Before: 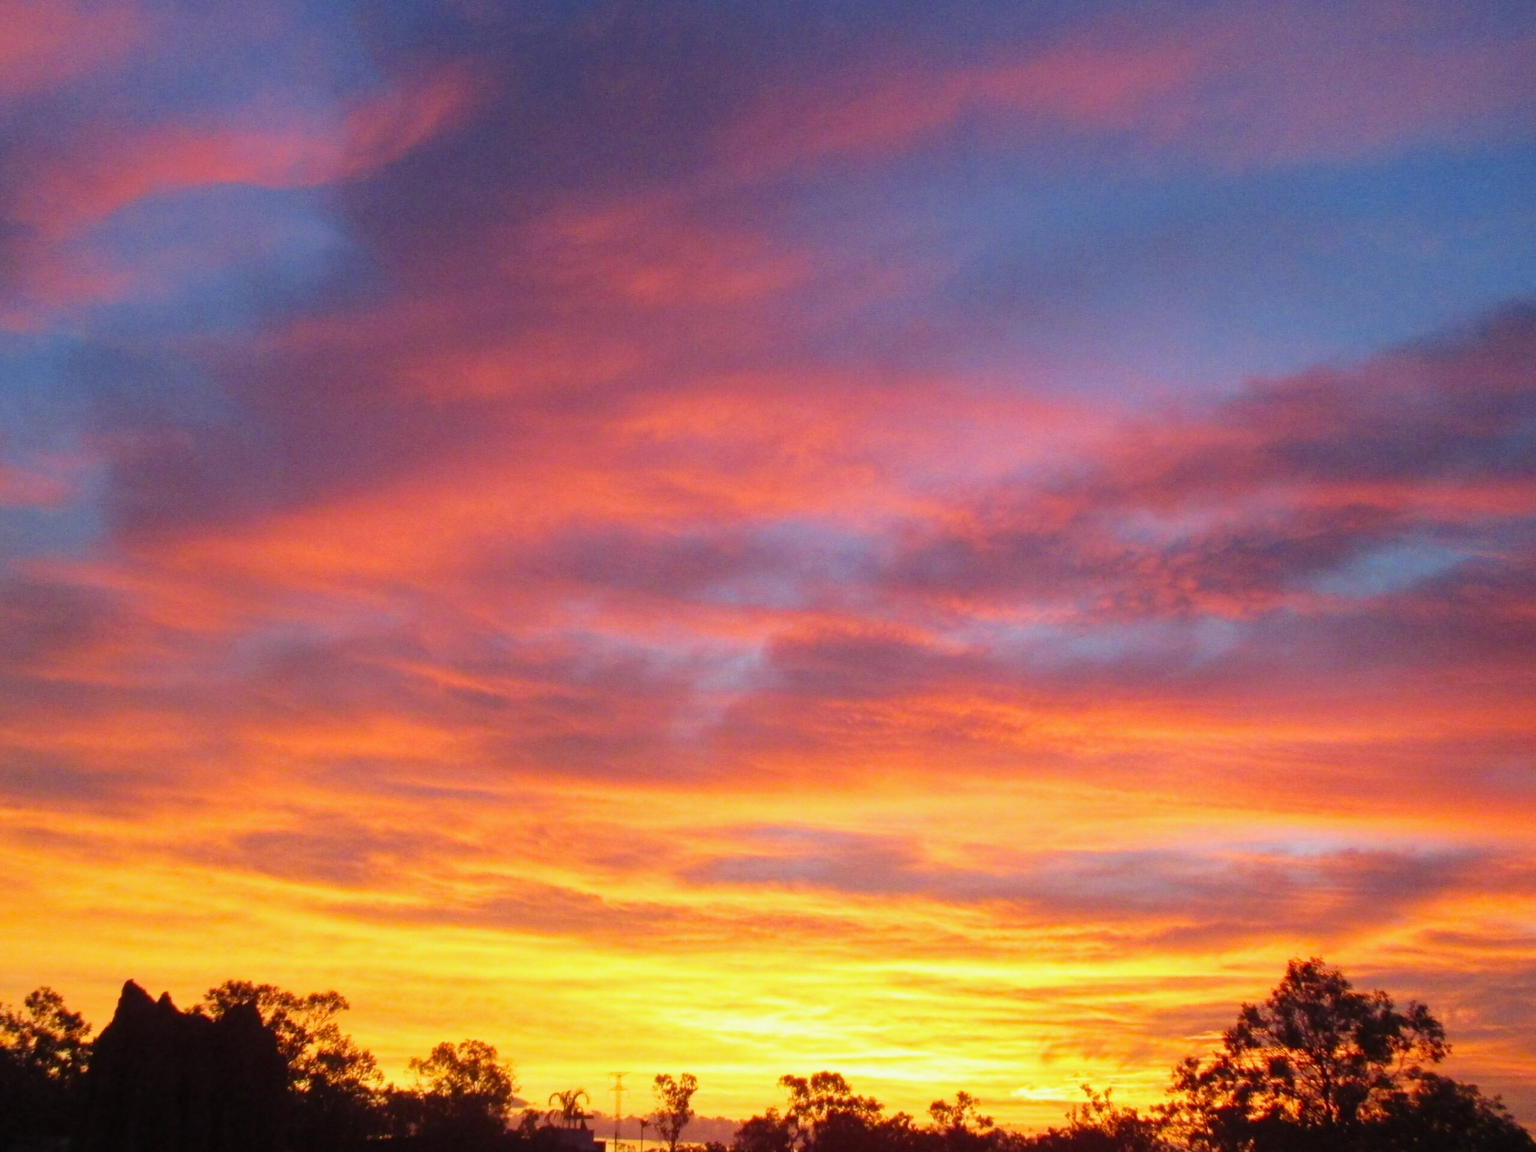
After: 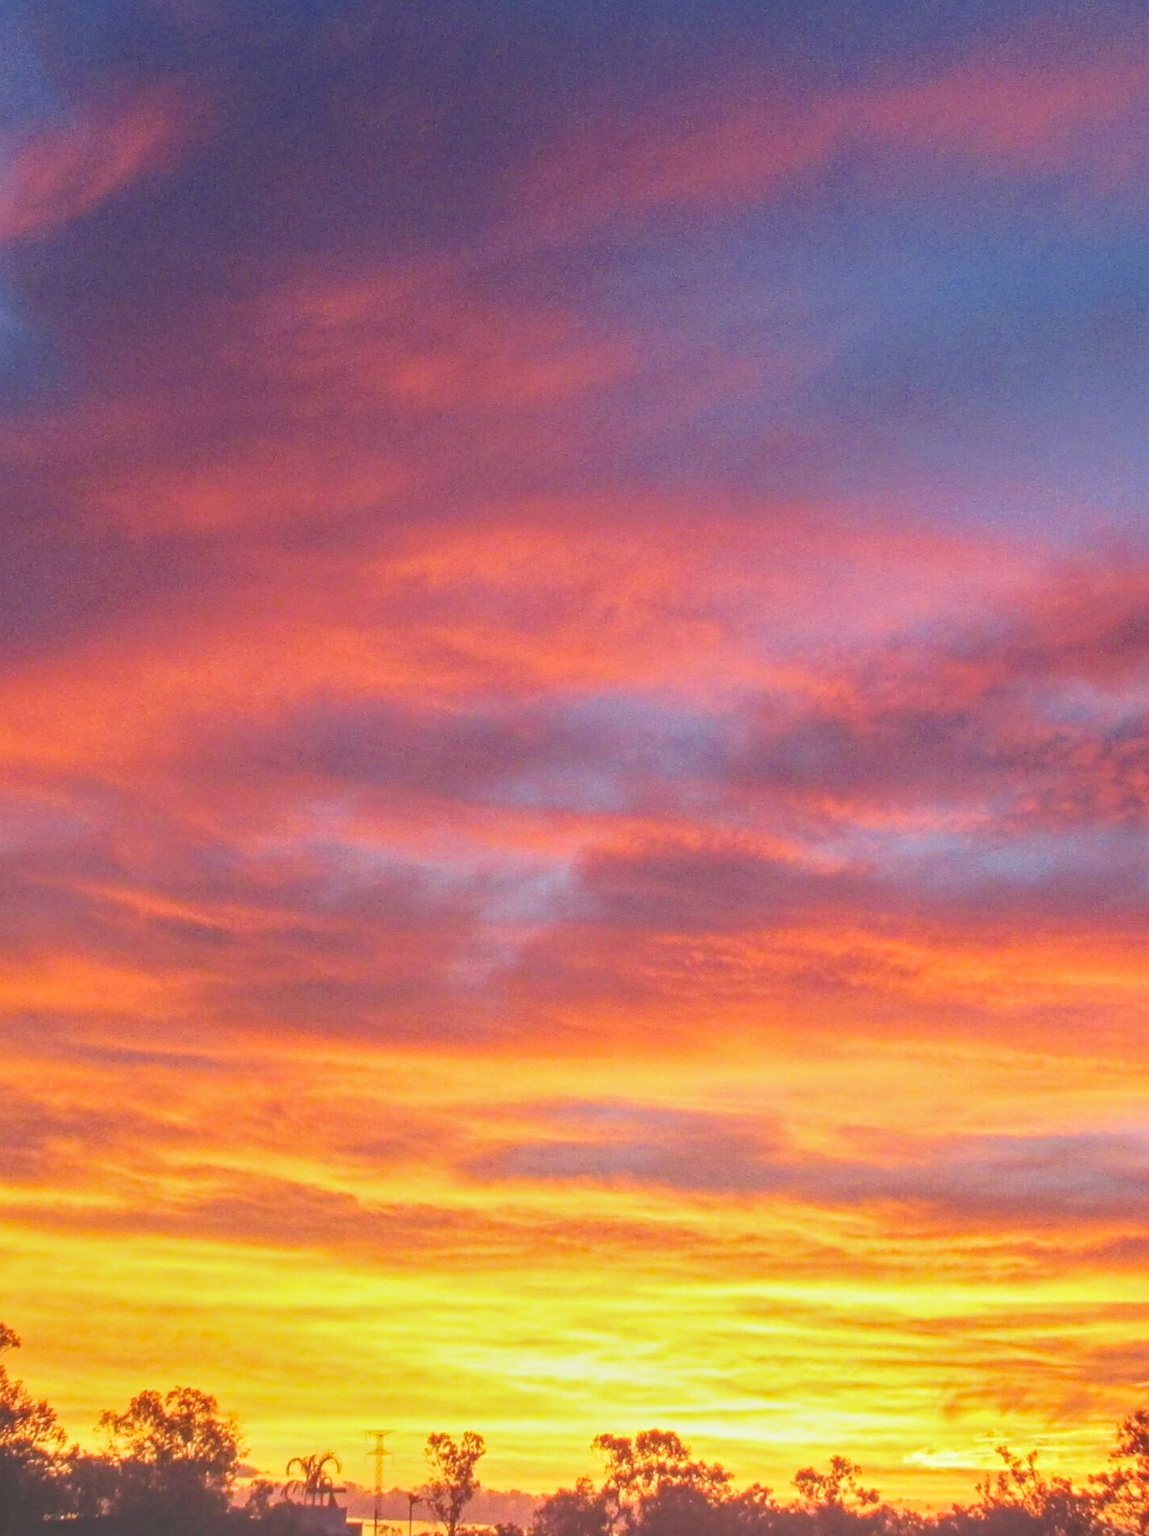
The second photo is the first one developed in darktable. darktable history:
contrast equalizer: y [[0.5, 0.501, 0.532, 0.538, 0.54, 0.541], [0.5 ×6], [0.5 ×6], [0 ×6], [0 ×6]], mix 0.316
sharpen: on, module defaults
local contrast: highlights 73%, shadows 10%, midtone range 0.195
crop: left 21.794%, right 22.103%, bottom 0.001%
